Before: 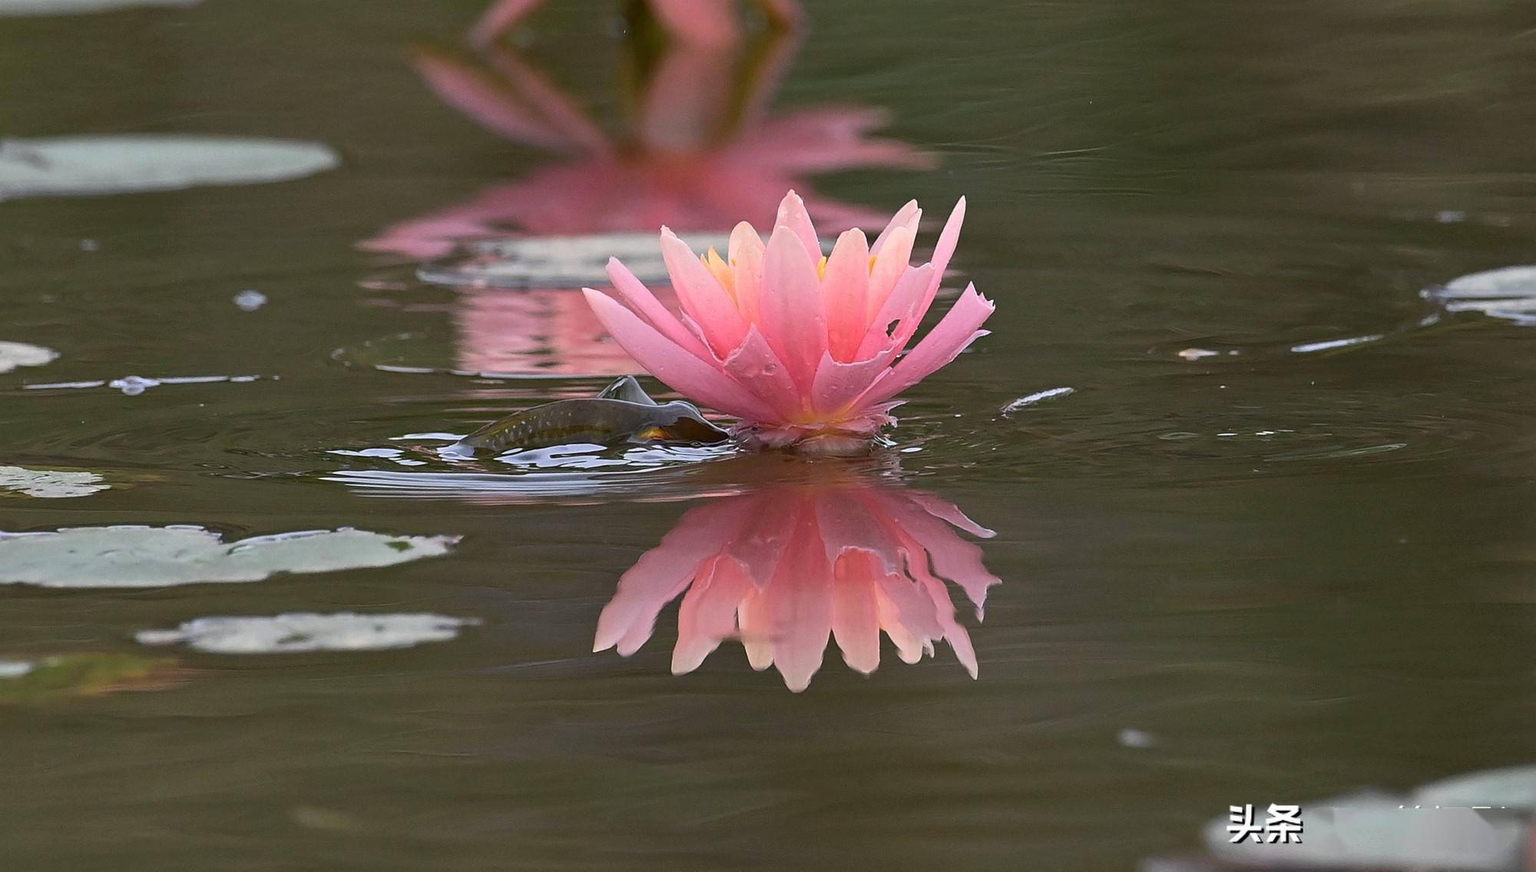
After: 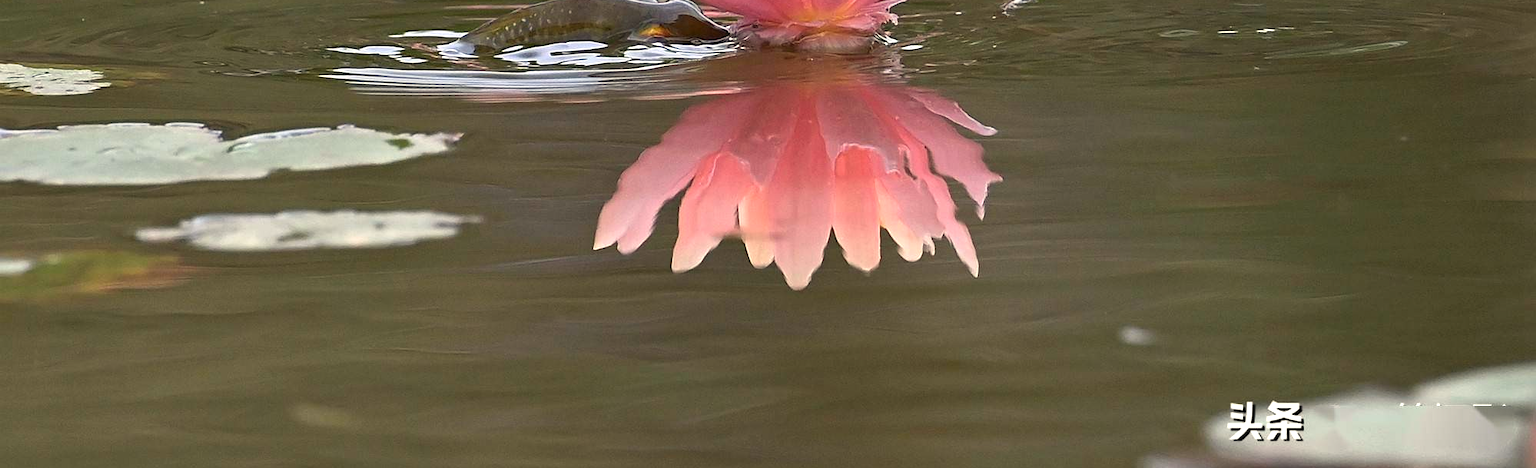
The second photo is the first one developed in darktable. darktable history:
exposure: exposure 0.636 EV, compensate highlight preservation false
white balance: red 1.029, blue 0.92
crop and rotate: top 46.237%
